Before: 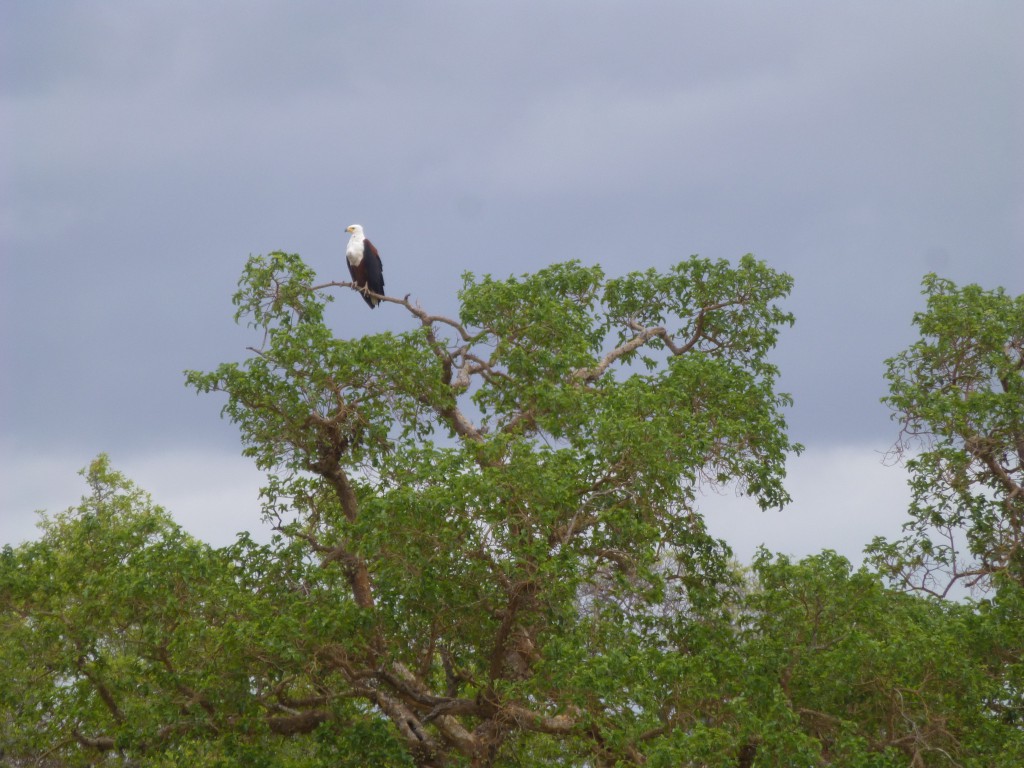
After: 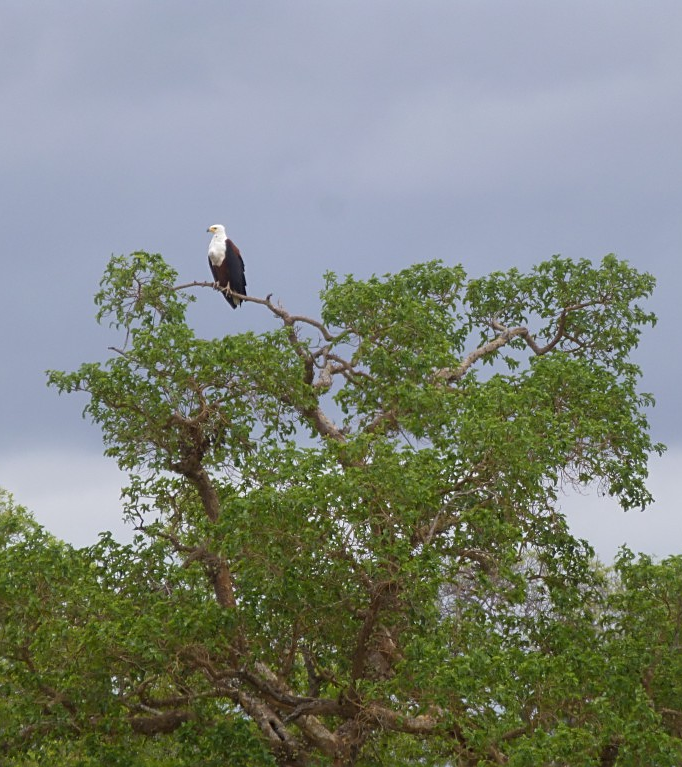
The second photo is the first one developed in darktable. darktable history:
sharpen: on, module defaults
crop and rotate: left 13.537%, right 19.796%
